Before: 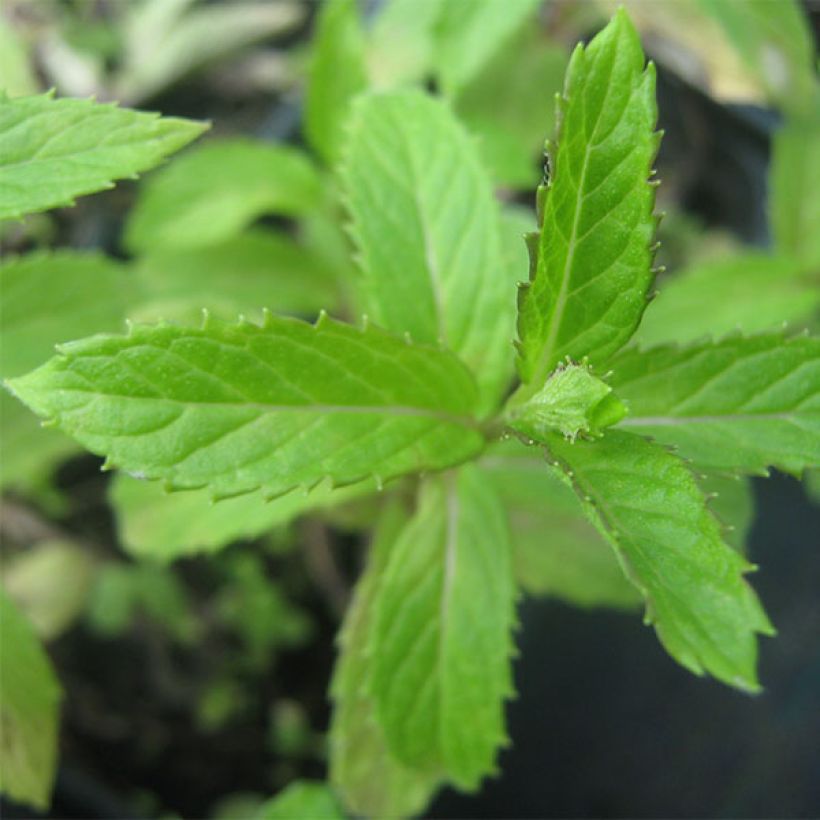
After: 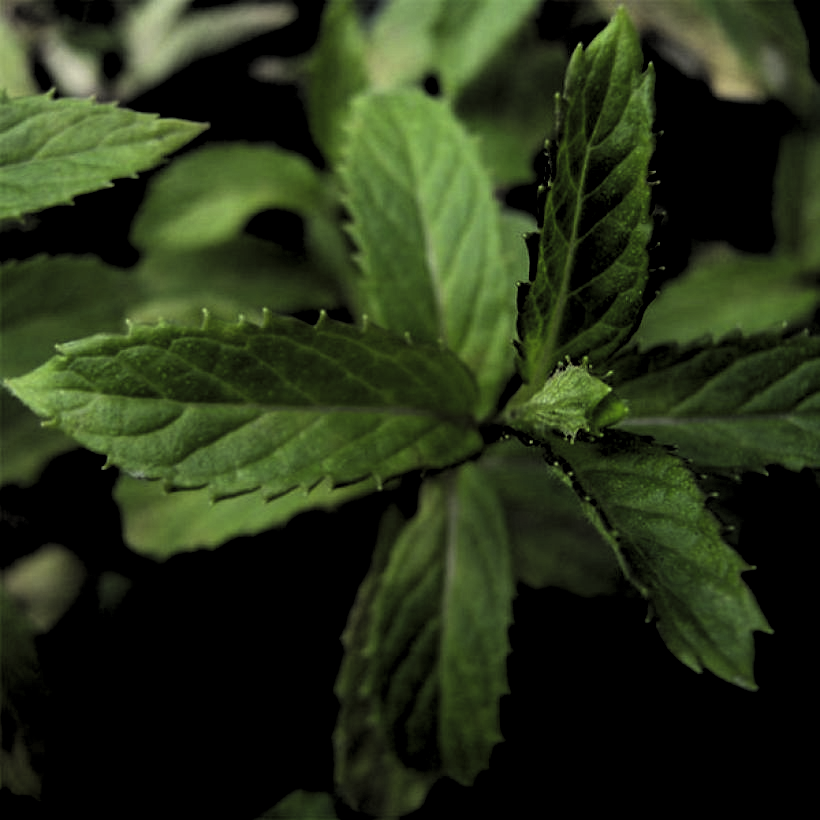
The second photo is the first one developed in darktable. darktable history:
levels: levels [0.514, 0.759, 1]
color balance rgb: shadows lift › chroma 2.05%, shadows lift › hue 49.86°, highlights gain › chroma 3.08%, highlights gain › hue 78.22°, perceptual saturation grading › global saturation 0.375%
